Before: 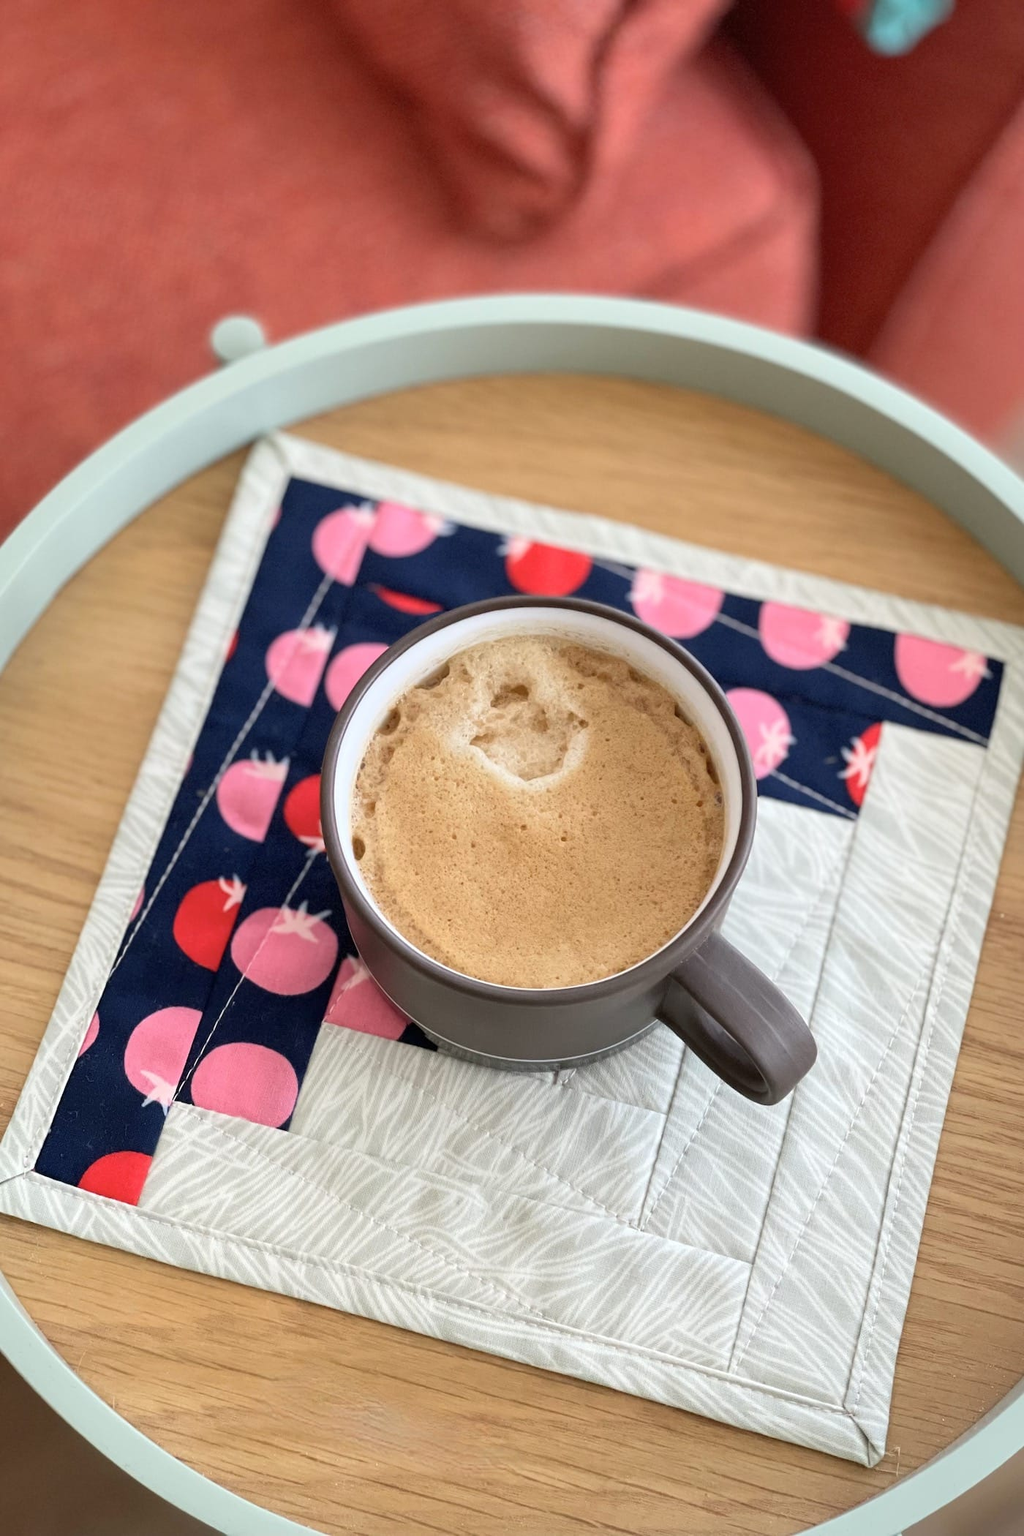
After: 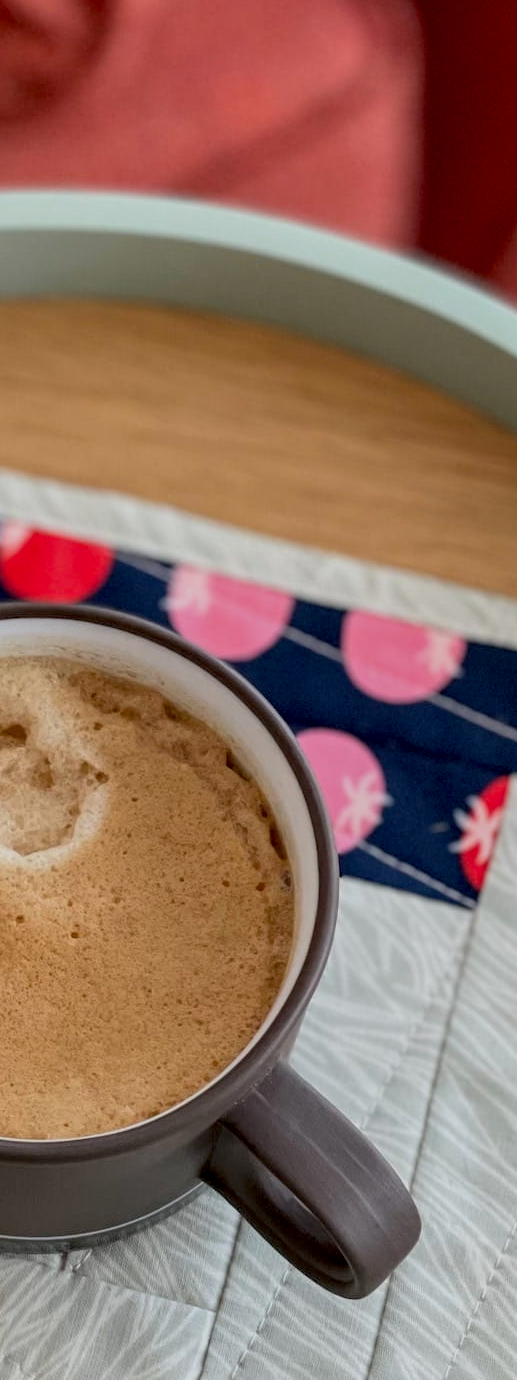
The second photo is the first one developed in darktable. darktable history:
crop and rotate: left 49.752%, top 10.111%, right 13.254%, bottom 24.171%
local contrast: on, module defaults
exposure: black level correction 0.009, exposure -0.629 EV, compensate highlight preservation false
